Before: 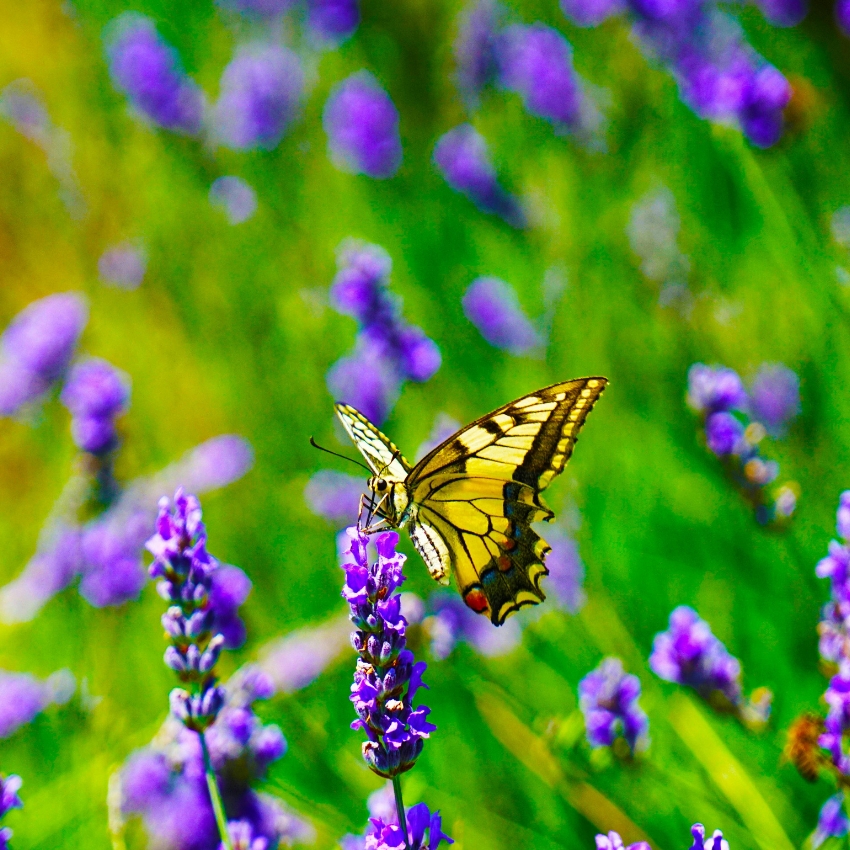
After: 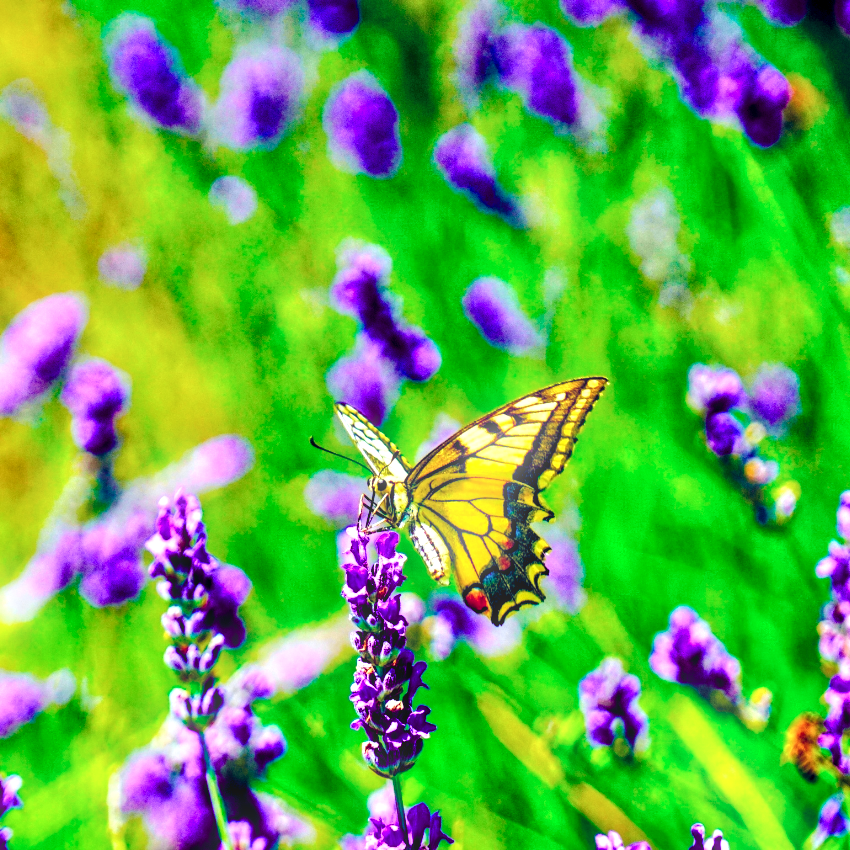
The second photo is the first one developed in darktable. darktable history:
tone curve: curves: ch0 [(0.003, 0) (0.066, 0.031) (0.163, 0.112) (0.264, 0.238) (0.395, 0.408) (0.517, 0.56) (0.684, 0.734) (0.791, 0.814) (1, 1)]; ch1 [(0, 0) (0.164, 0.115) (0.337, 0.332) (0.39, 0.398) (0.464, 0.461) (0.501, 0.5) (0.507, 0.5) (0.534, 0.532) (0.577, 0.59) (0.652, 0.681) (0.733, 0.749) (0.811, 0.796) (1, 1)]; ch2 [(0, 0) (0.337, 0.382) (0.464, 0.476) (0.501, 0.5) (0.527, 0.54) (0.551, 0.565) (0.6, 0.59) (0.687, 0.675) (1, 1)], color space Lab, independent channels, preserve colors none
local contrast: detail 130%
bloom: size 5%, threshold 95%, strength 15%
tone equalizer: -7 EV 0.15 EV, -6 EV 0.6 EV, -5 EV 1.15 EV, -4 EV 1.33 EV, -3 EV 1.15 EV, -2 EV 0.6 EV, -1 EV 0.15 EV, mask exposure compensation -0.5 EV
color balance rgb: shadows lift › luminance -41.13%, shadows lift › chroma 14.13%, shadows lift › hue 260°, power › luminance -3.76%, power › chroma 0.56%, power › hue 40.37°, highlights gain › luminance 16.81%, highlights gain › chroma 2.94%, highlights gain › hue 260°, global offset › luminance -0.29%, global offset › chroma 0.31%, global offset › hue 260°, perceptual saturation grading › global saturation 20%, perceptual saturation grading › highlights -13.92%, perceptual saturation grading › shadows 50%
contrast equalizer: y [[0.524, 0.538, 0.547, 0.548, 0.538, 0.524], [0.5 ×6], [0.5 ×6], [0 ×6], [0 ×6]]
